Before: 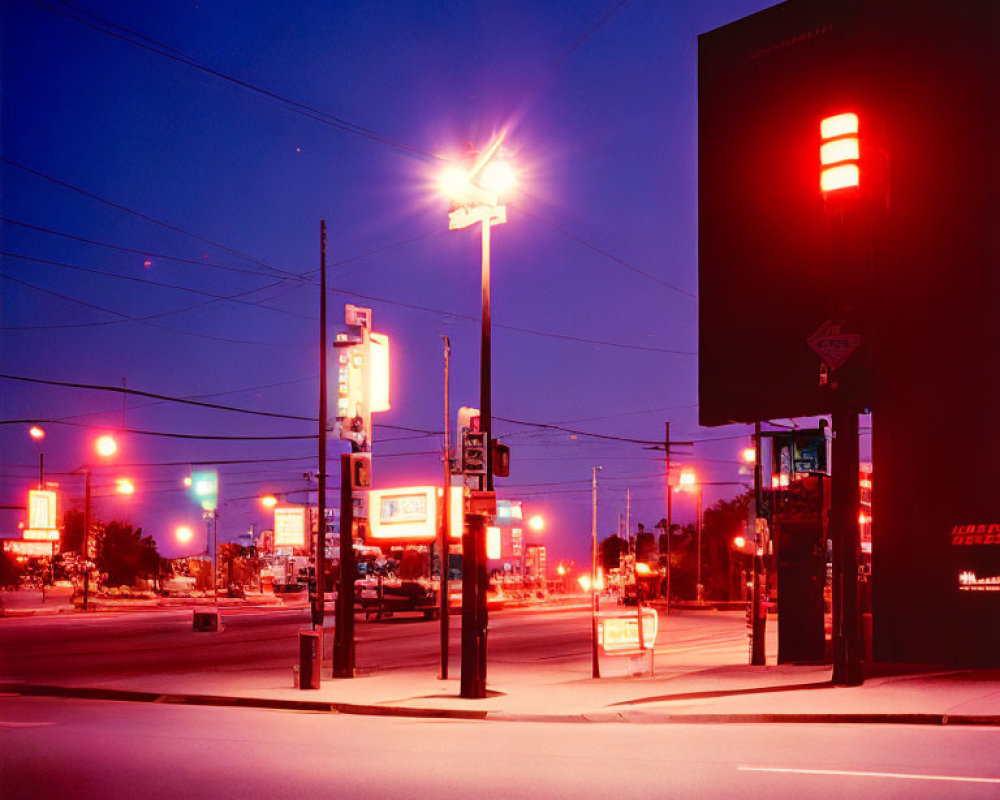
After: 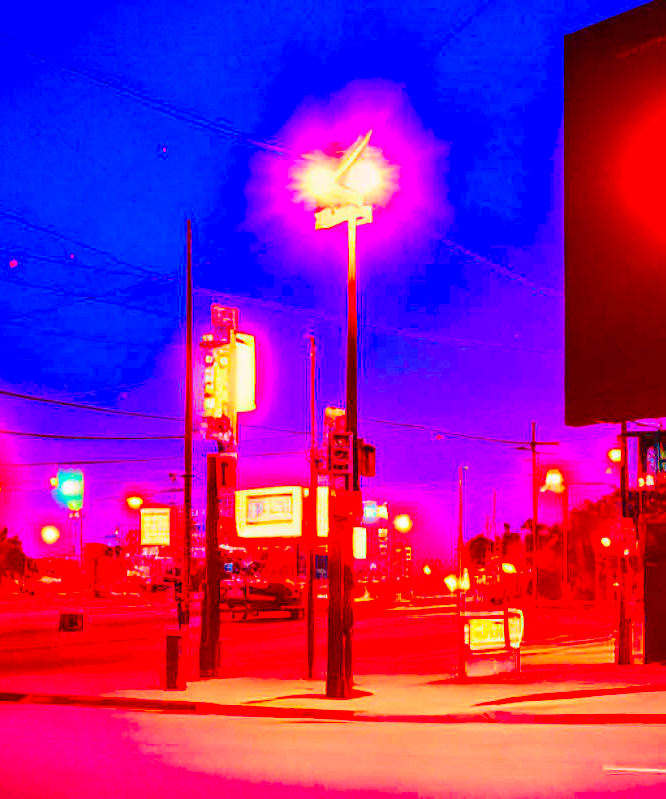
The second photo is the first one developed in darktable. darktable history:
crop and rotate: left 13.421%, right 19.932%
color correction: highlights a* 1.59, highlights b* -1.65, saturation 2.49
local contrast: detail 109%
contrast brightness saturation: contrast 0.073, brightness 0.083, saturation 0.182
